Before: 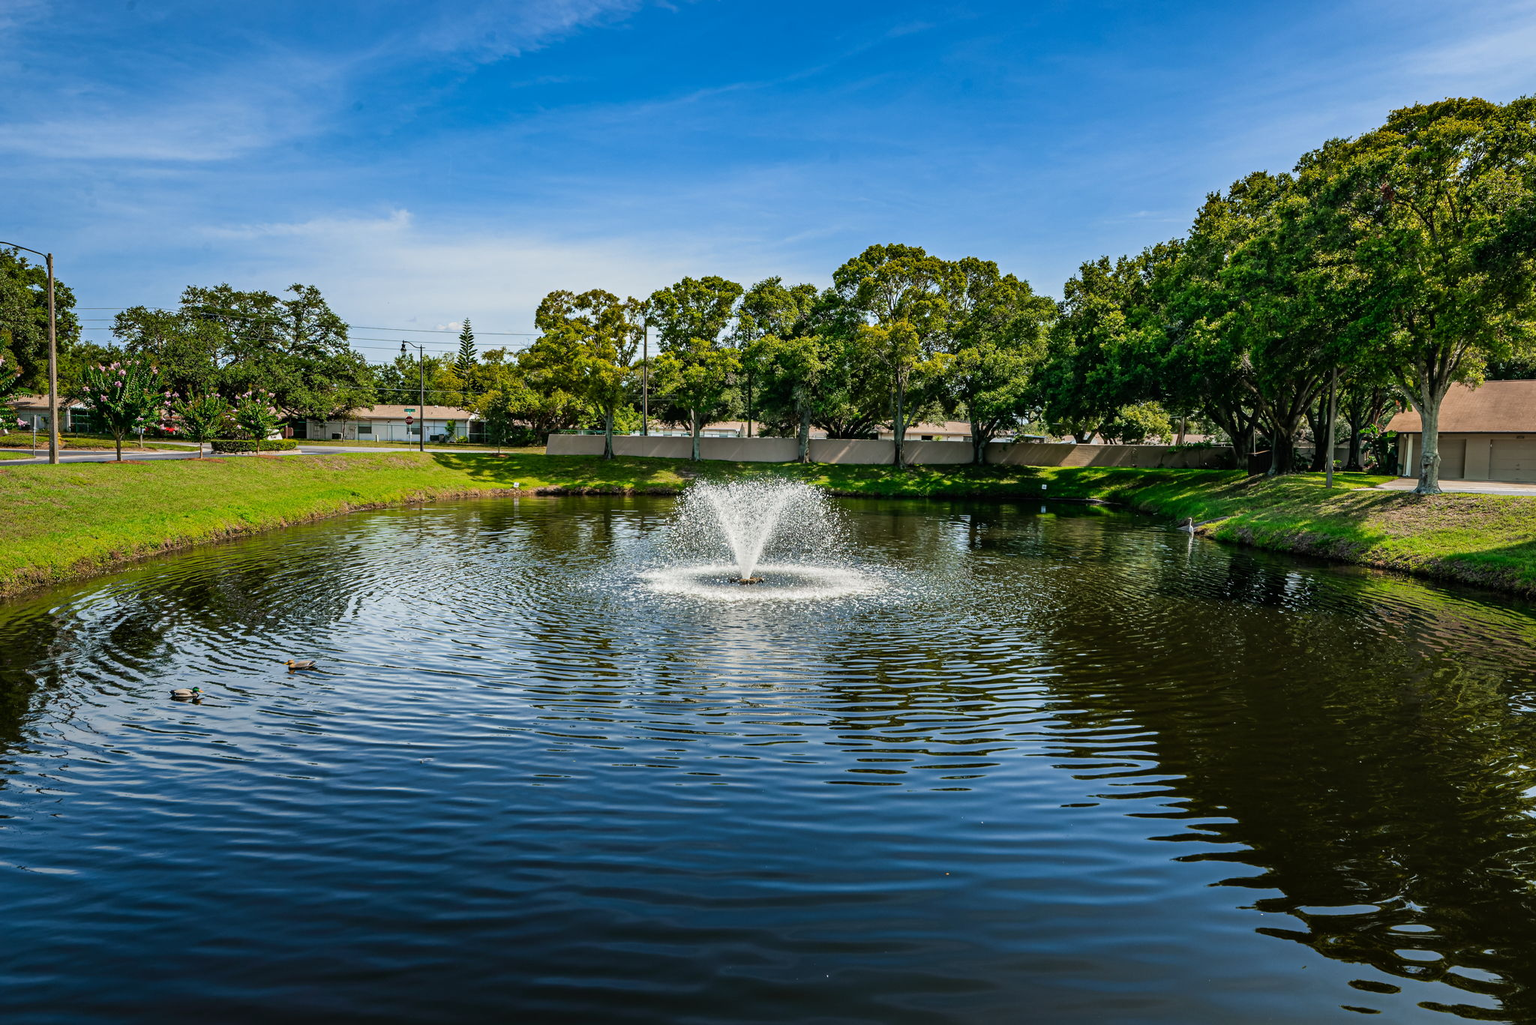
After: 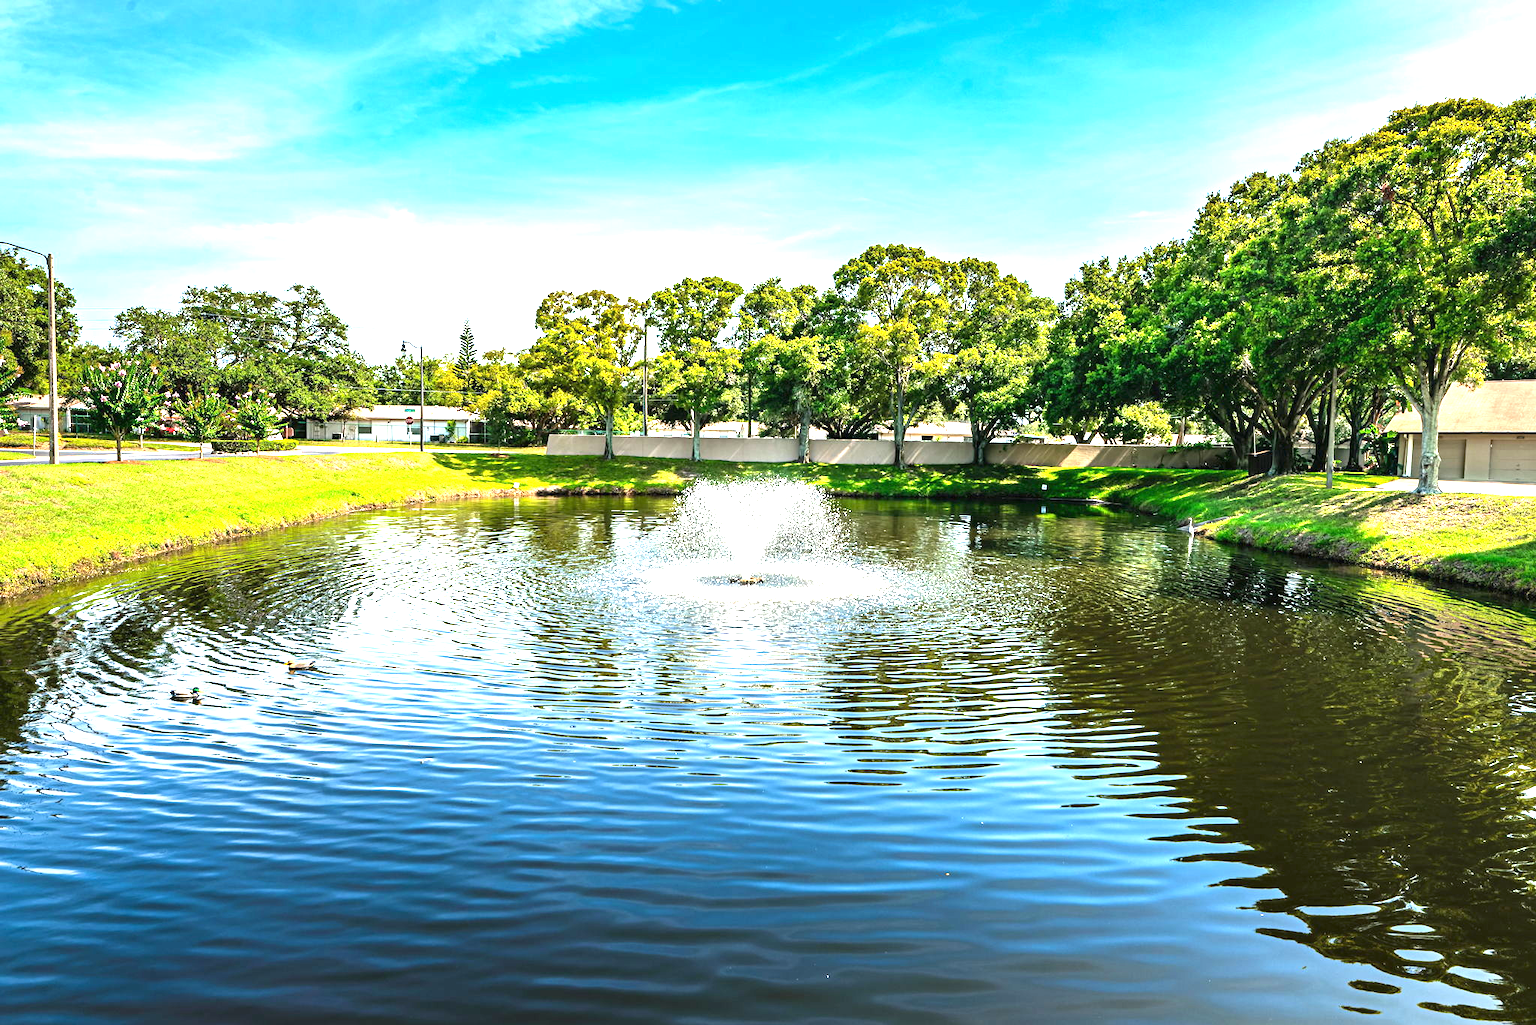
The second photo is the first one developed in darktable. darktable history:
exposure: black level correction 0, exposure 1.989 EV, compensate highlight preservation false
